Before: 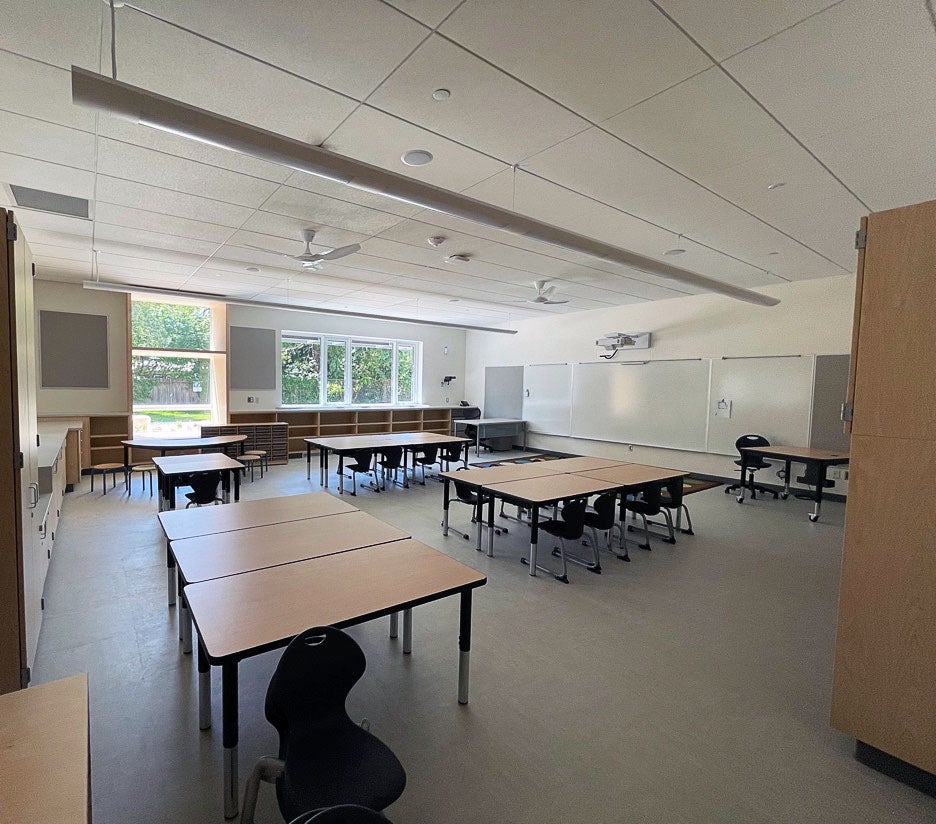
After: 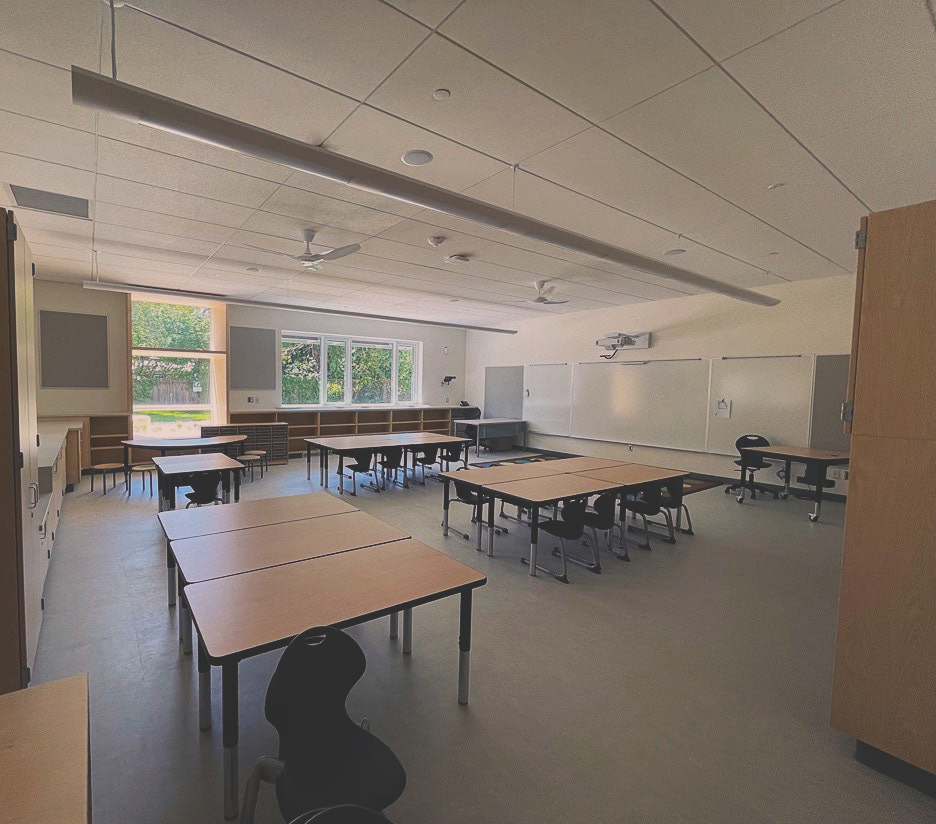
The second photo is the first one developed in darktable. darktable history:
color balance rgb: power › hue 329.46°, highlights gain › chroma 3.323%, highlights gain › hue 55.91°, linear chroma grading › shadows -8.719%, linear chroma grading › global chroma 9.891%, perceptual saturation grading › global saturation 5.467%, global vibrance 20.545%
exposure: black level correction -0.037, exposure -0.495 EV, compensate highlight preservation false
